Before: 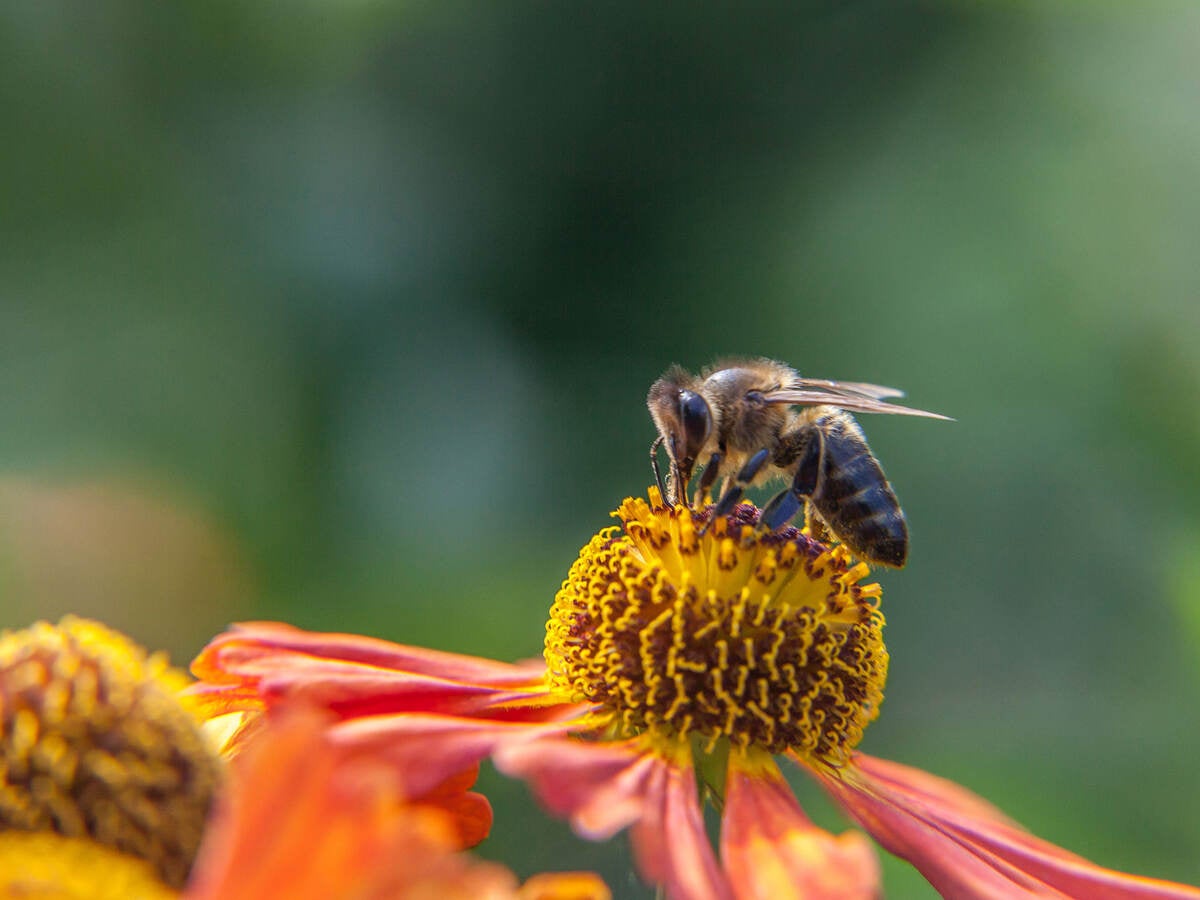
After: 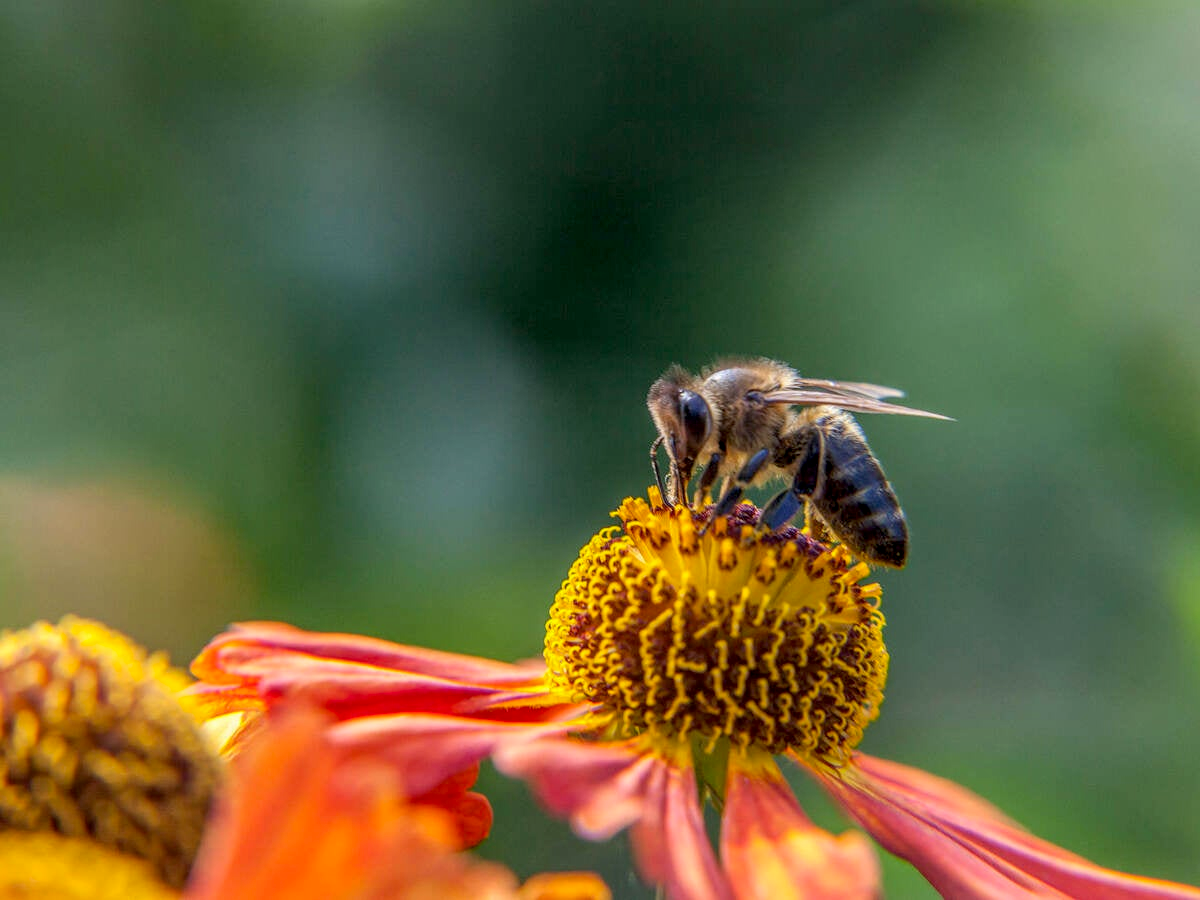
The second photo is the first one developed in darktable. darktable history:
local contrast: on, module defaults
contrast brightness saturation: contrast 0.034, brightness 0.055, saturation 0.128
exposure: black level correction 0.006, exposure -0.222 EV, compensate exposure bias true, compensate highlight preservation false
